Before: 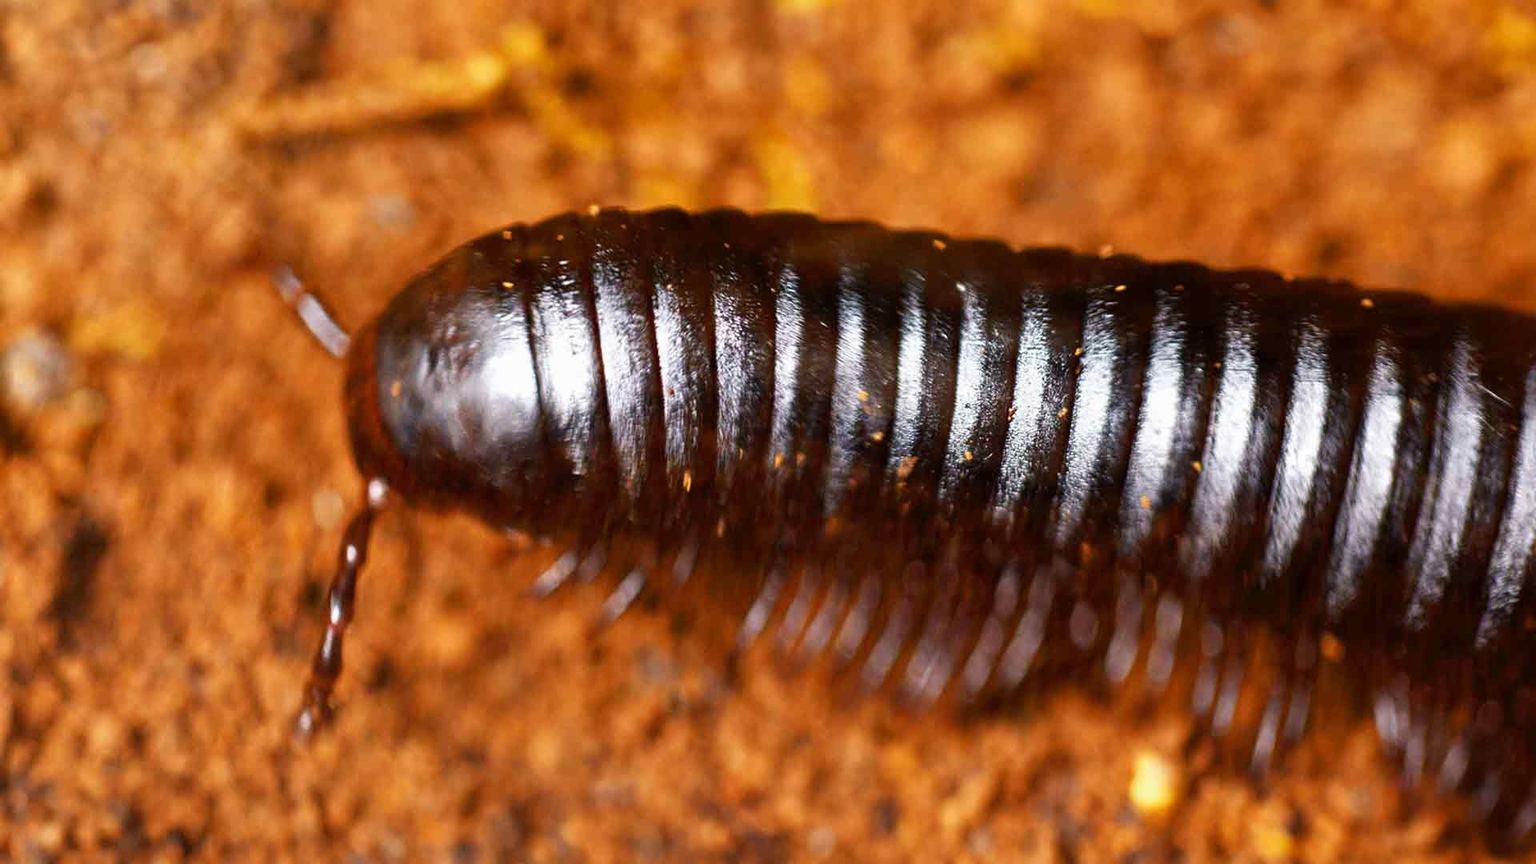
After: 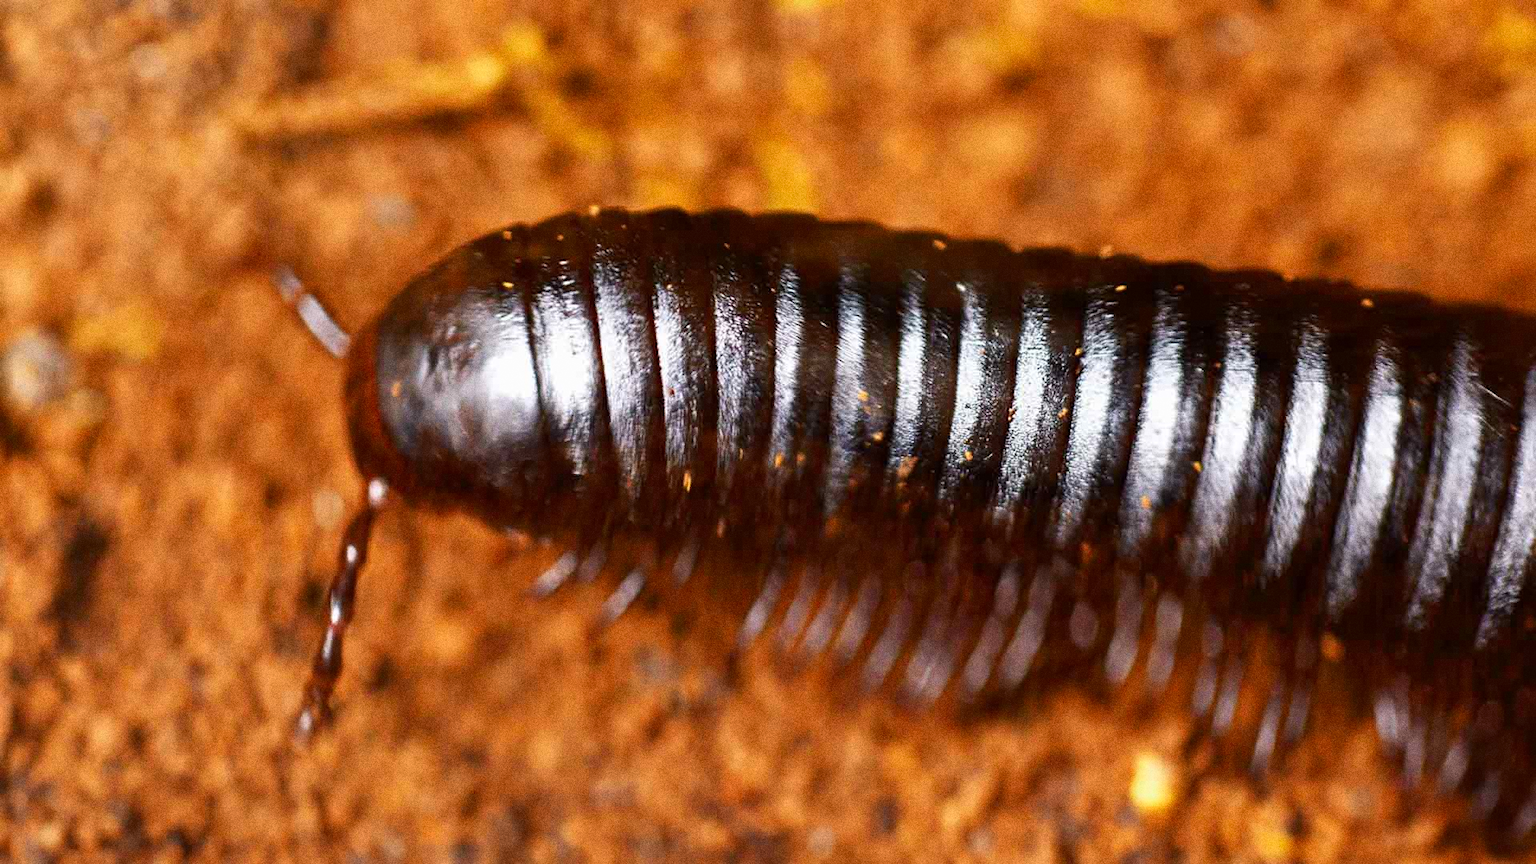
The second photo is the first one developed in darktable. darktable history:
grain: coarseness 0.09 ISO, strength 40%
contrast brightness saturation: contrast 0.08, saturation 0.02
